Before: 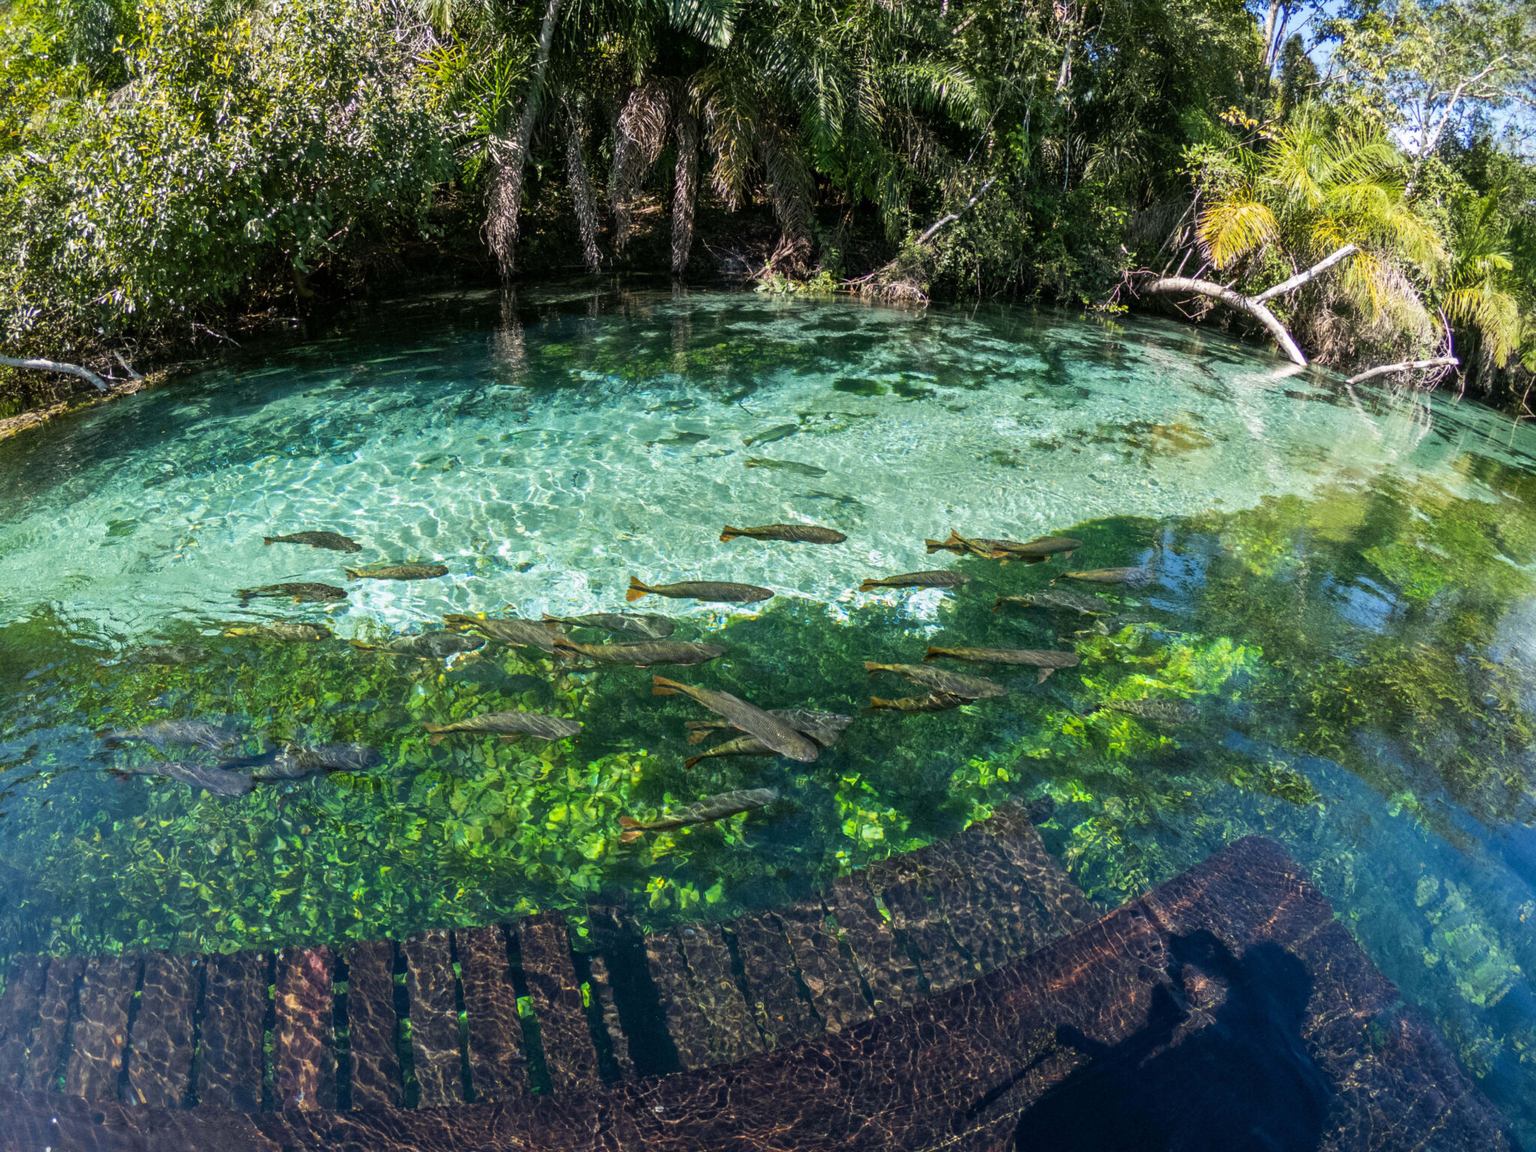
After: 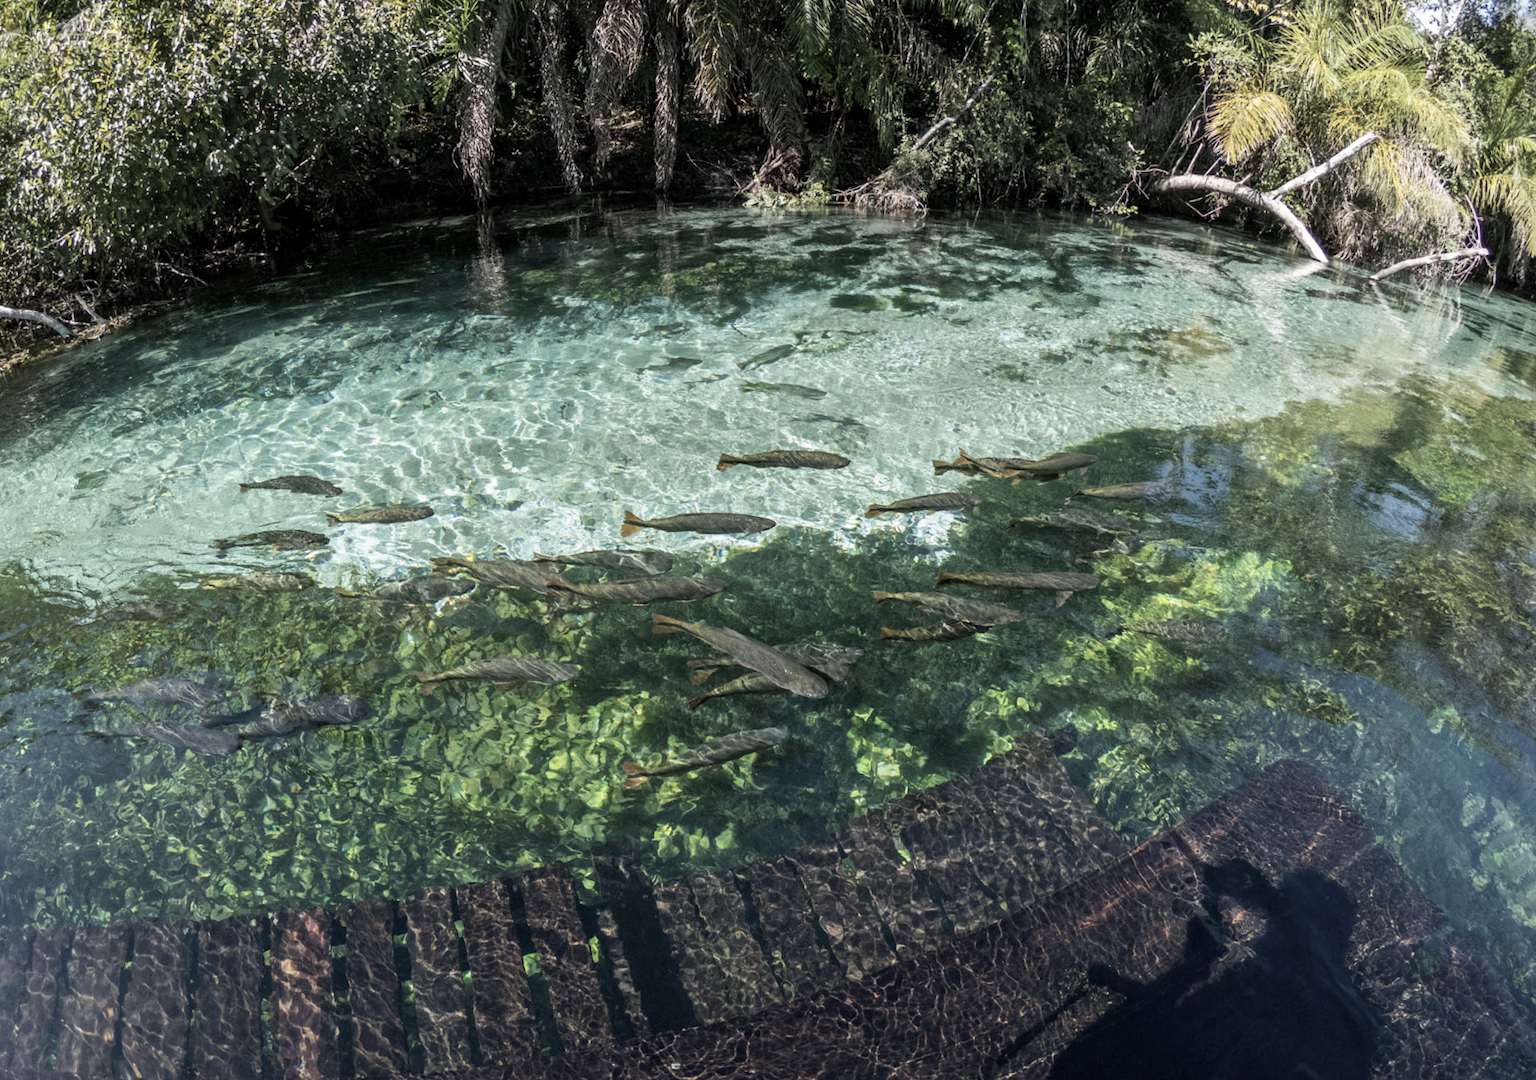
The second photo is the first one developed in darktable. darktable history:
crop and rotate: top 6.25%
rotate and perspective: rotation -2.12°, lens shift (vertical) 0.009, lens shift (horizontal) -0.008, automatic cropping original format, crop left 0.036, crop right 0.964, crop top 0.05, crop bottom 0.959
exposure: black level correction 0.001, exposure 0.014 EV, compensate highlight preservation false
color zones: curves: ch1 [(0, 0.292) (0.001, 0.292) (0.2, 0.264) (0.4, 0.248) (0.6, 0.248) (0.8, 0.264) (0.999, 0.292) (1, 0.292)]
